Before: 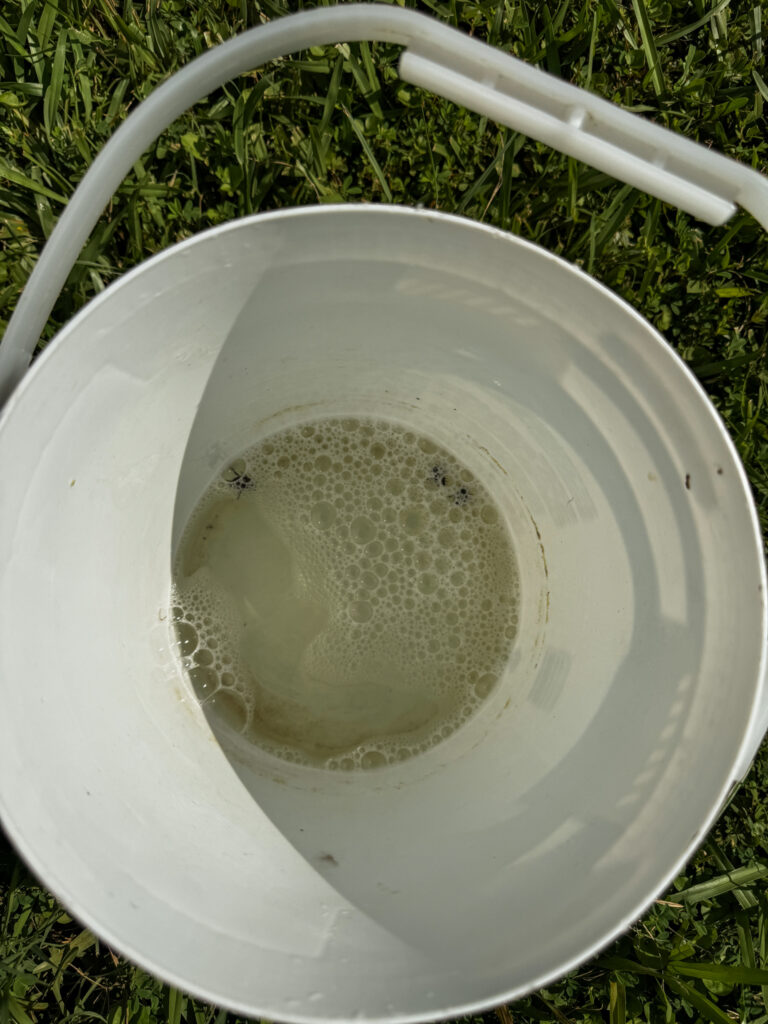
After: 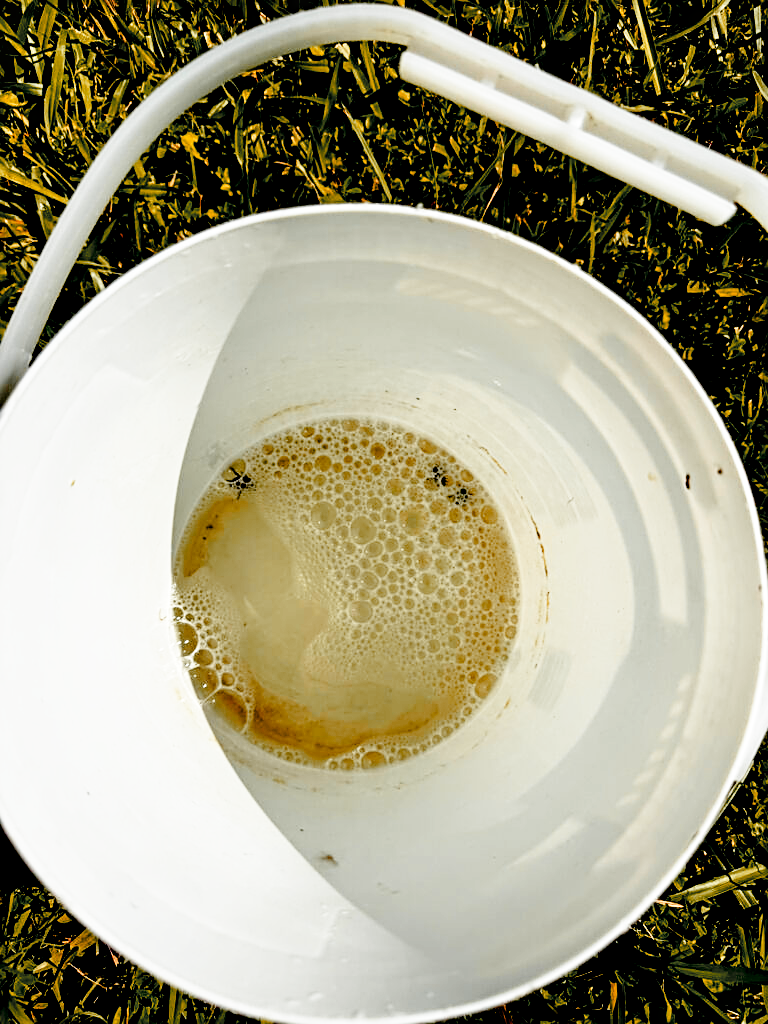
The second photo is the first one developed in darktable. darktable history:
base curve: curves: ch0 [(0, 0) (0.028, 0.03) (0.105, 0.232) (0.387, 0.748) (0.754, 0.968) (1, 1)], fusion 1, exposure shift 0.576, preserve colors none
exposure: black level correction 0.029, exposure -0.073 EV, compensate highlight preservation false
sharpen: on, module defaults
color zones: curves: ch1 [(0.263, 0.53) (0.376, 0.287) (0.487, 0.512) (0.748, 0.547) (1, 0.513)]; ch2 [(0.262, 0.45) (0.751, 0.477)], mix 31.98%
tone equalizer: on, module defaults
